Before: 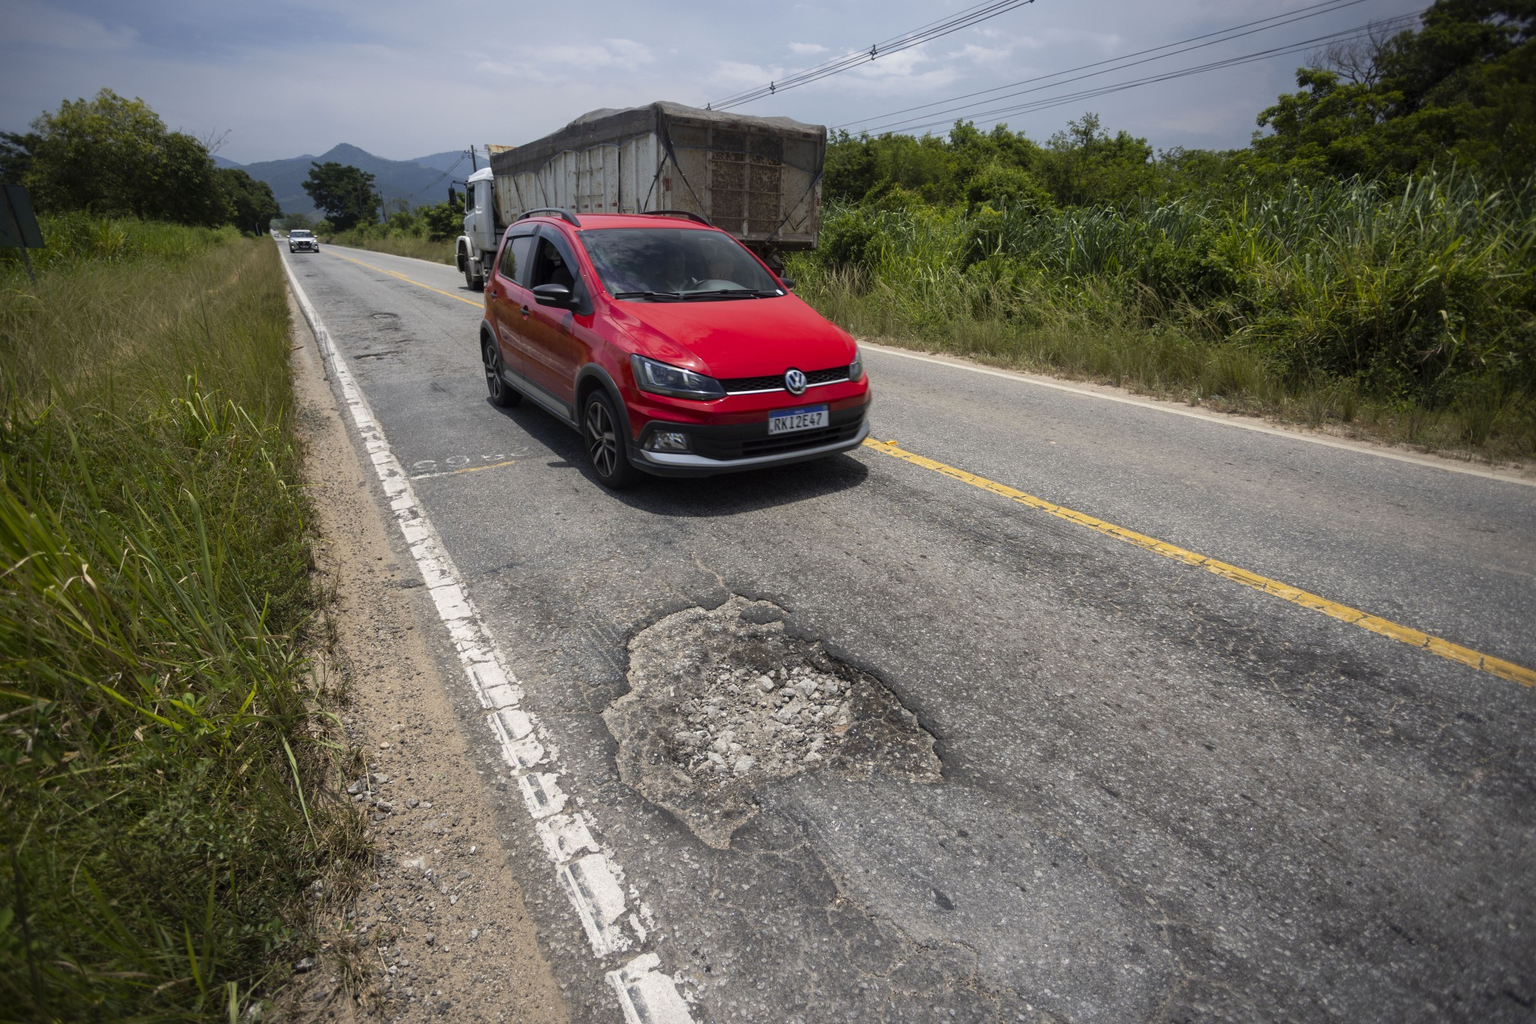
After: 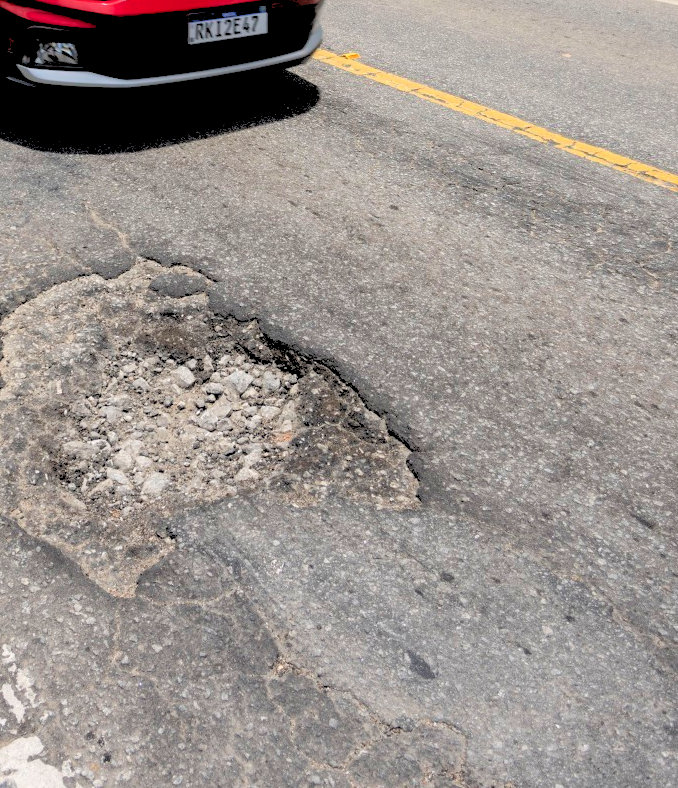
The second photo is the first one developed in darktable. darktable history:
crop: left 40.878%, top 39.176%, right 25.993%, bottom 3.081%
sharpen: radius 2.883, amount 0.868, threshold 47.523
rgb levels: levels [[0.027, 0.429, 0.996], [0, 0.5, 1], [0, 0.5, 1]]
